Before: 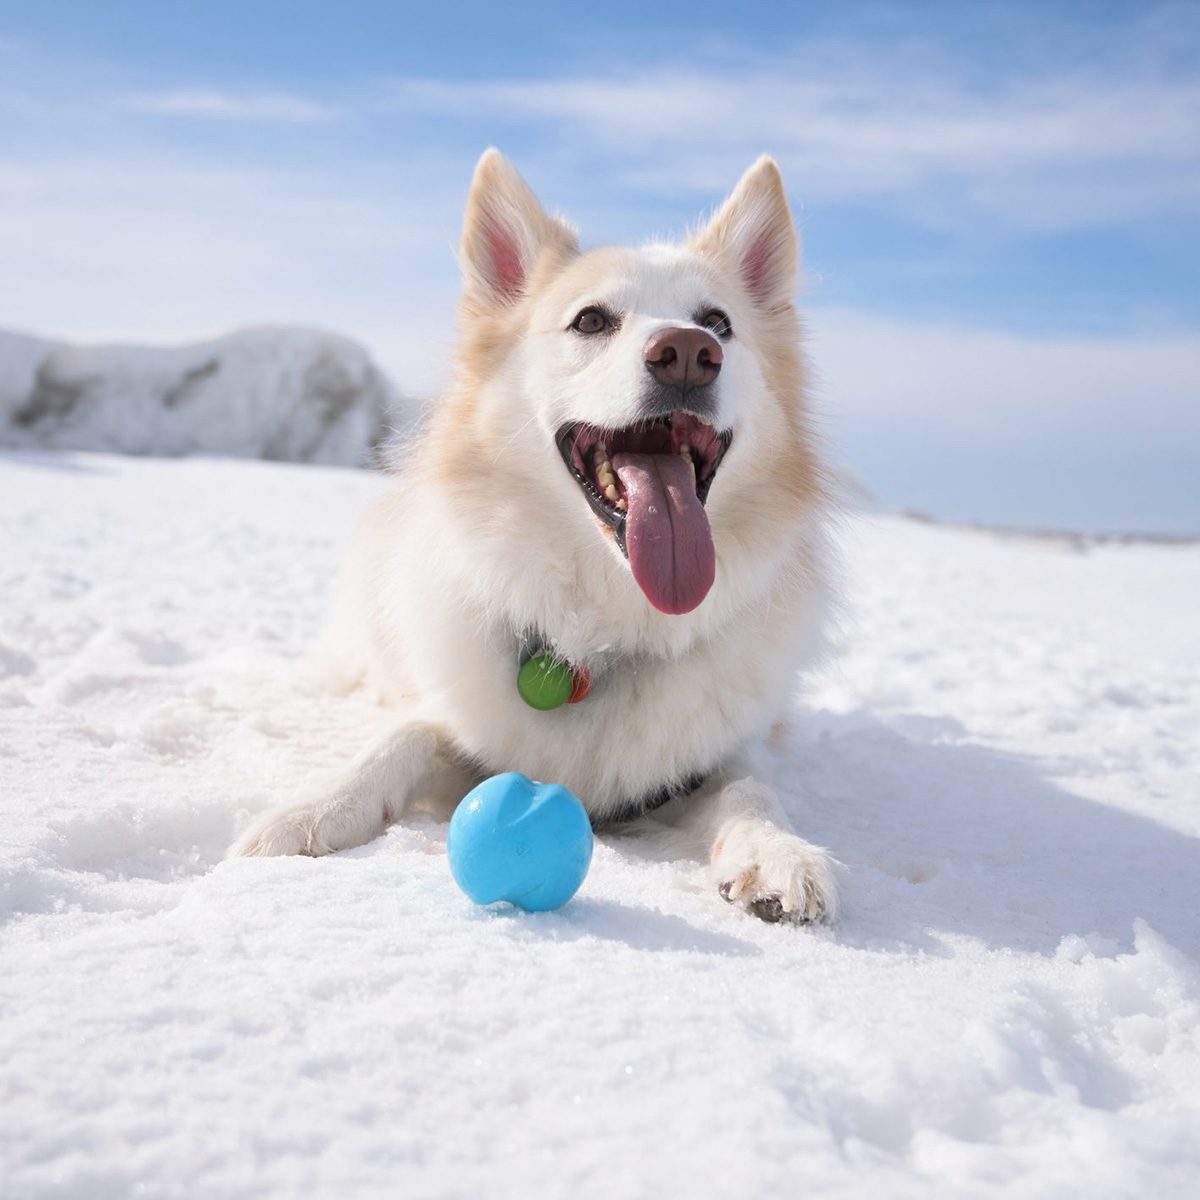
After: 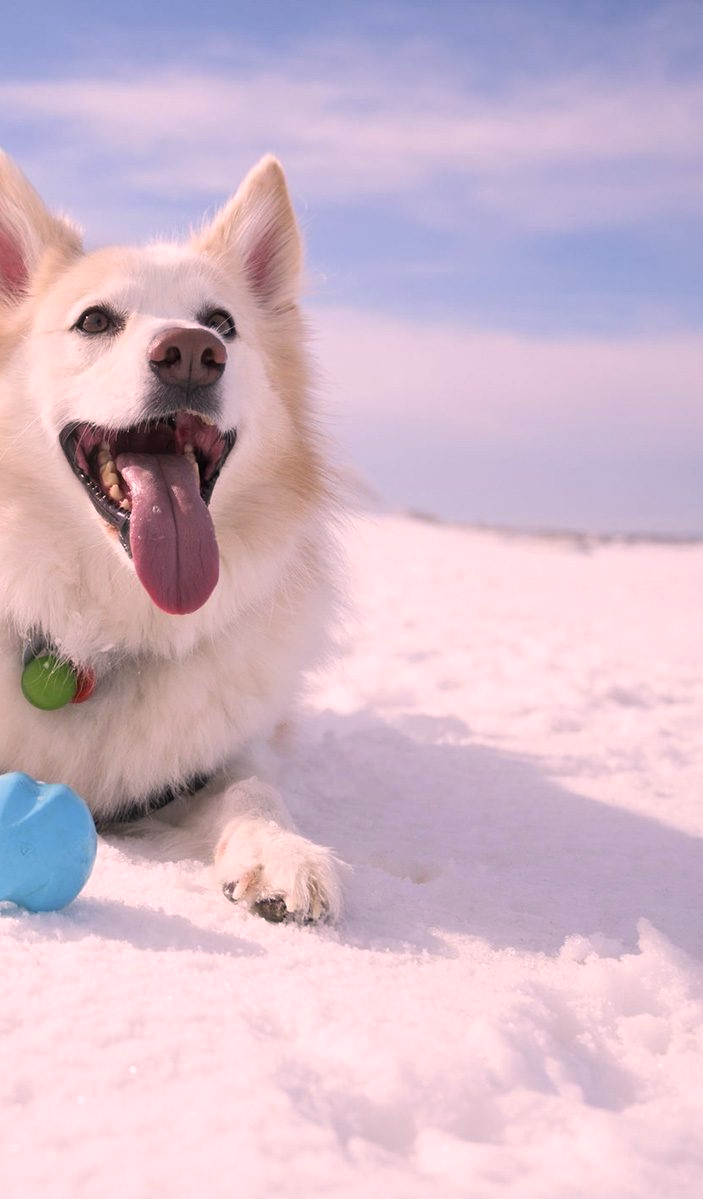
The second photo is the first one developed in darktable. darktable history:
color correction: highlights a* 14.52, highlights b* 4.84
crop: left 41.402%
